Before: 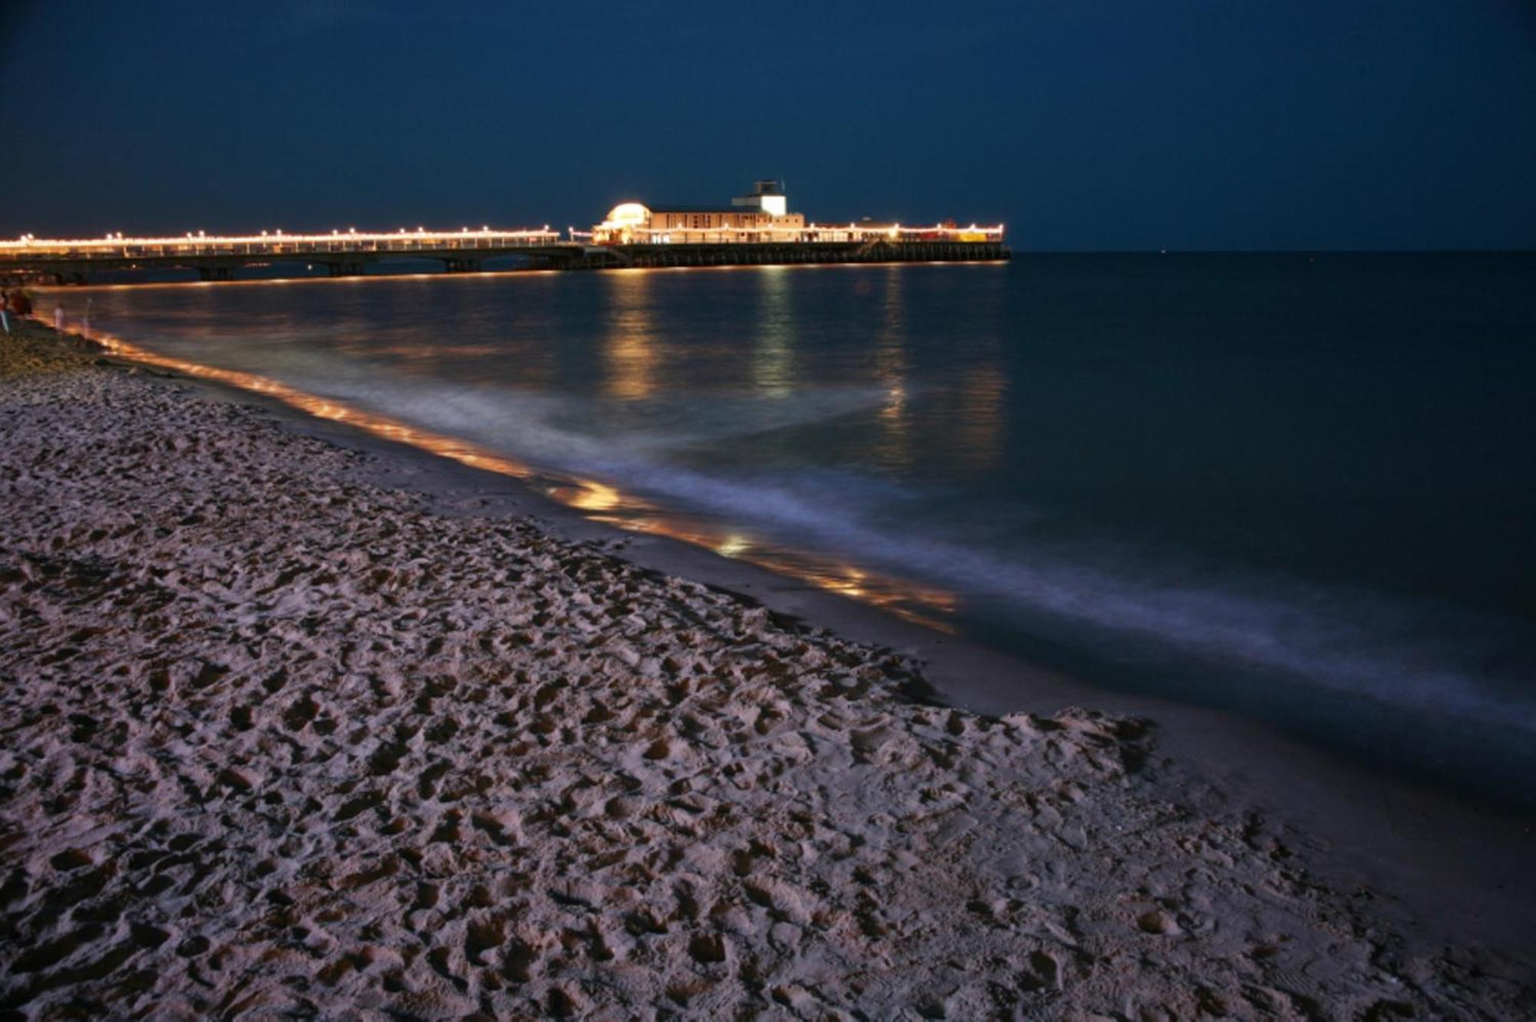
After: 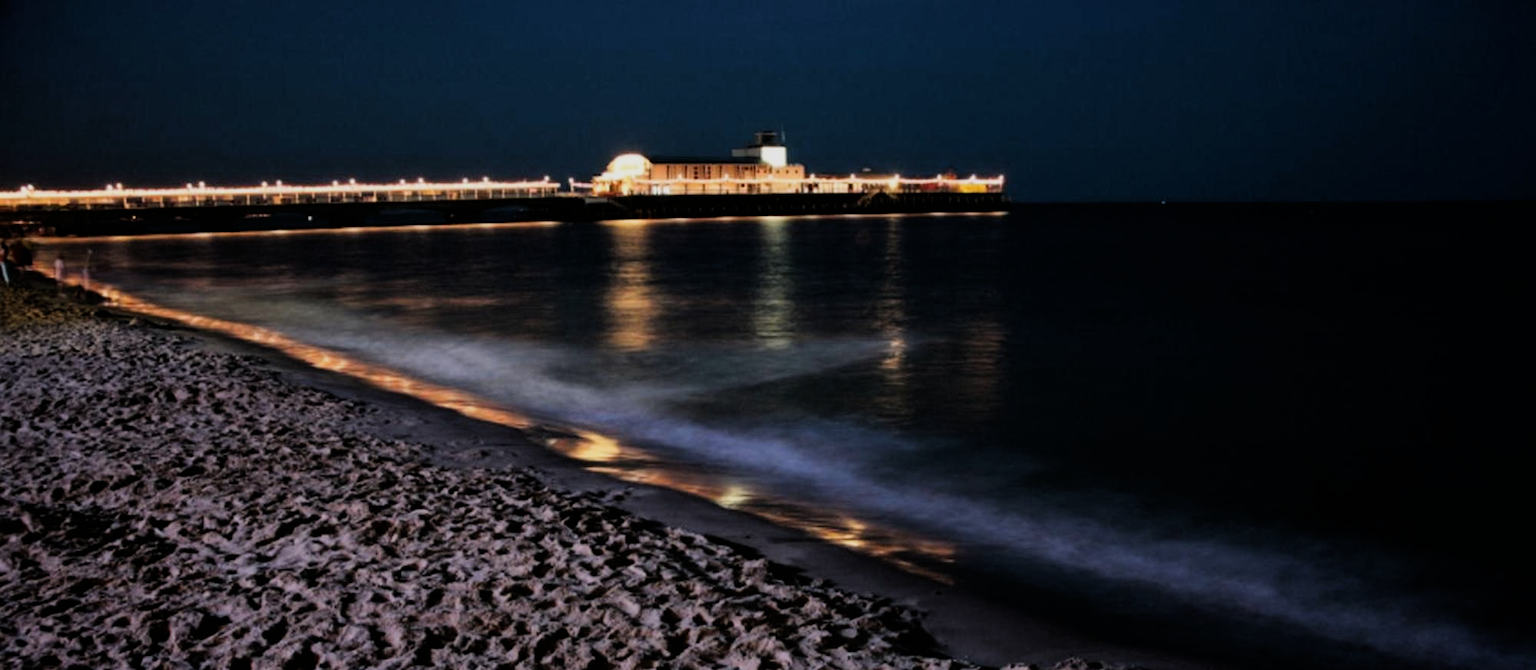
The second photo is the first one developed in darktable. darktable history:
filmic rgb: black relative exposure -5 EV, hardness 2.88, contrast 1.3, highlights saturation mix -10%
crop and rotate: top 4.848%, bottom 29.503%
